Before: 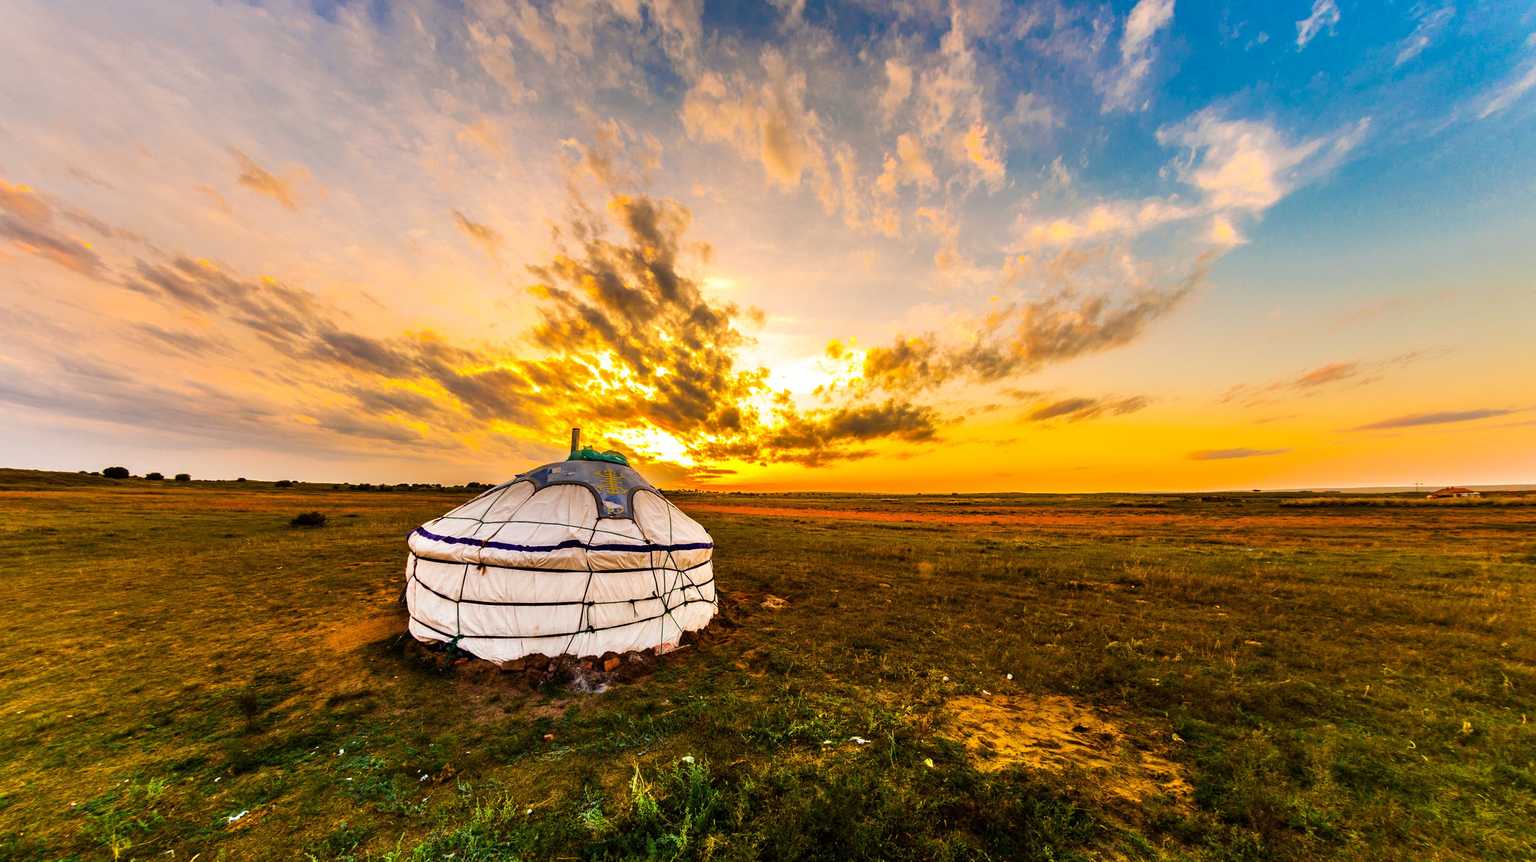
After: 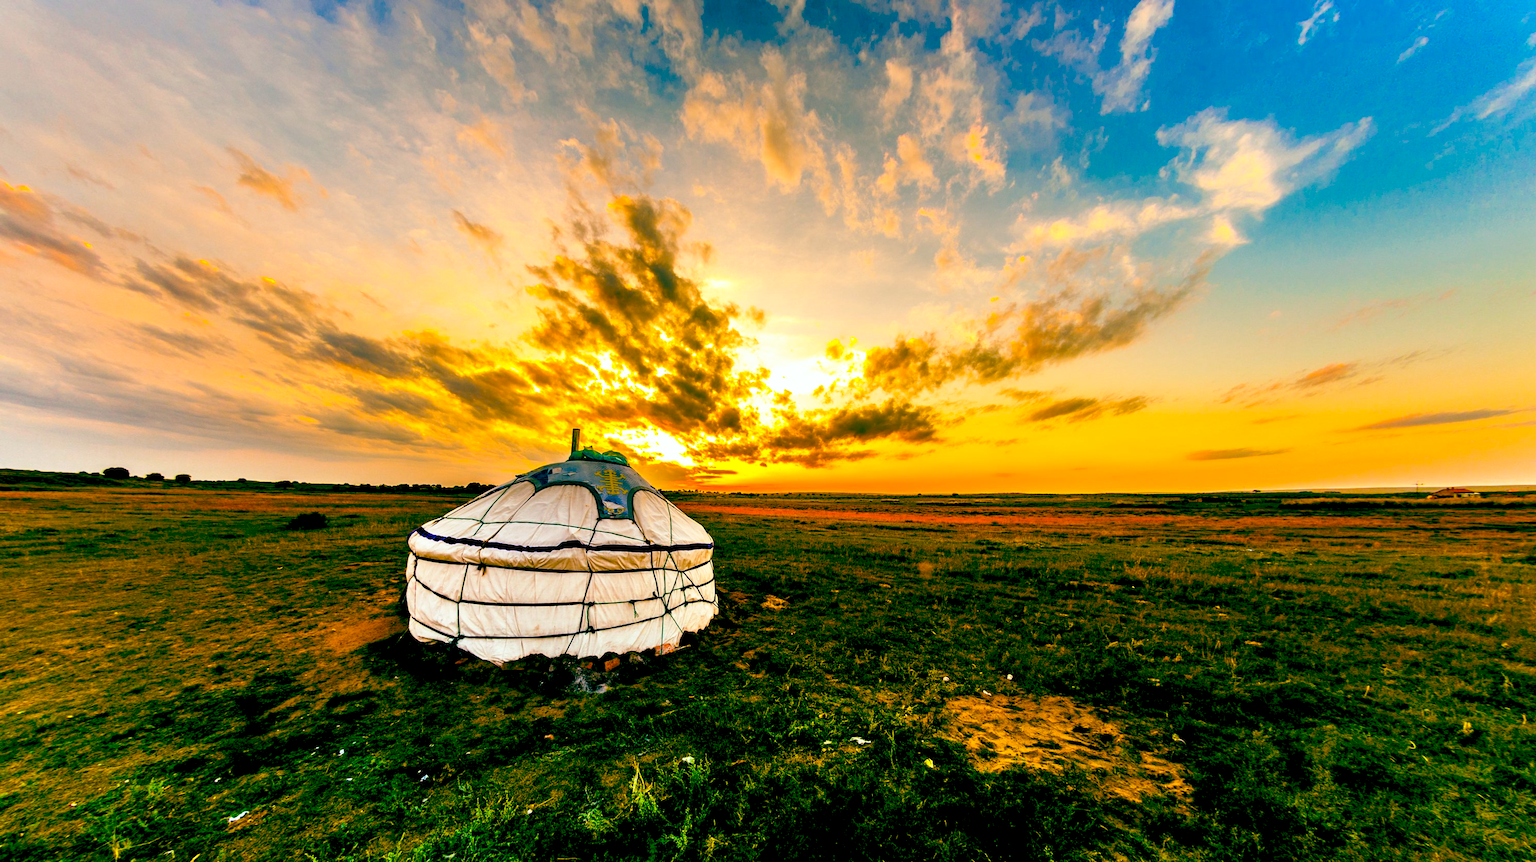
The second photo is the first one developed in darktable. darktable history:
color balance rgb: power › chroma 1.555%, power › hue 26.36°, global offset › luminance -0.547%, global offset › chroma 0.904%, global offset › hue 175.6°, perceptual saturation grading › global saturation 20.286%, perceptual saturation grading › highlights -19.892%, perceptual saturation grading › shadows 29.966%, global vibrance 18.923%
base curve: curves: ch0 [(0.017, 0) (0.425, 0.441) (0.844, 0.933) (1, 1)], preserve colors none
